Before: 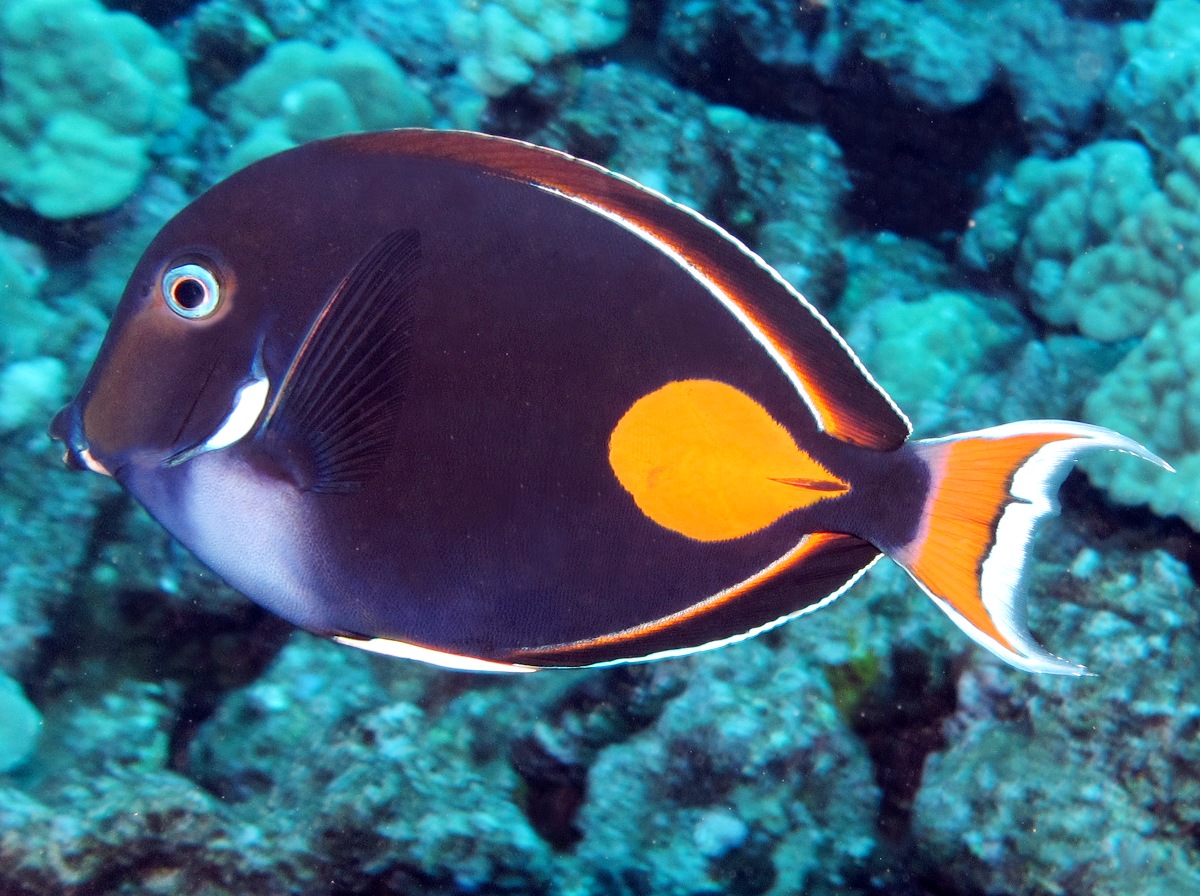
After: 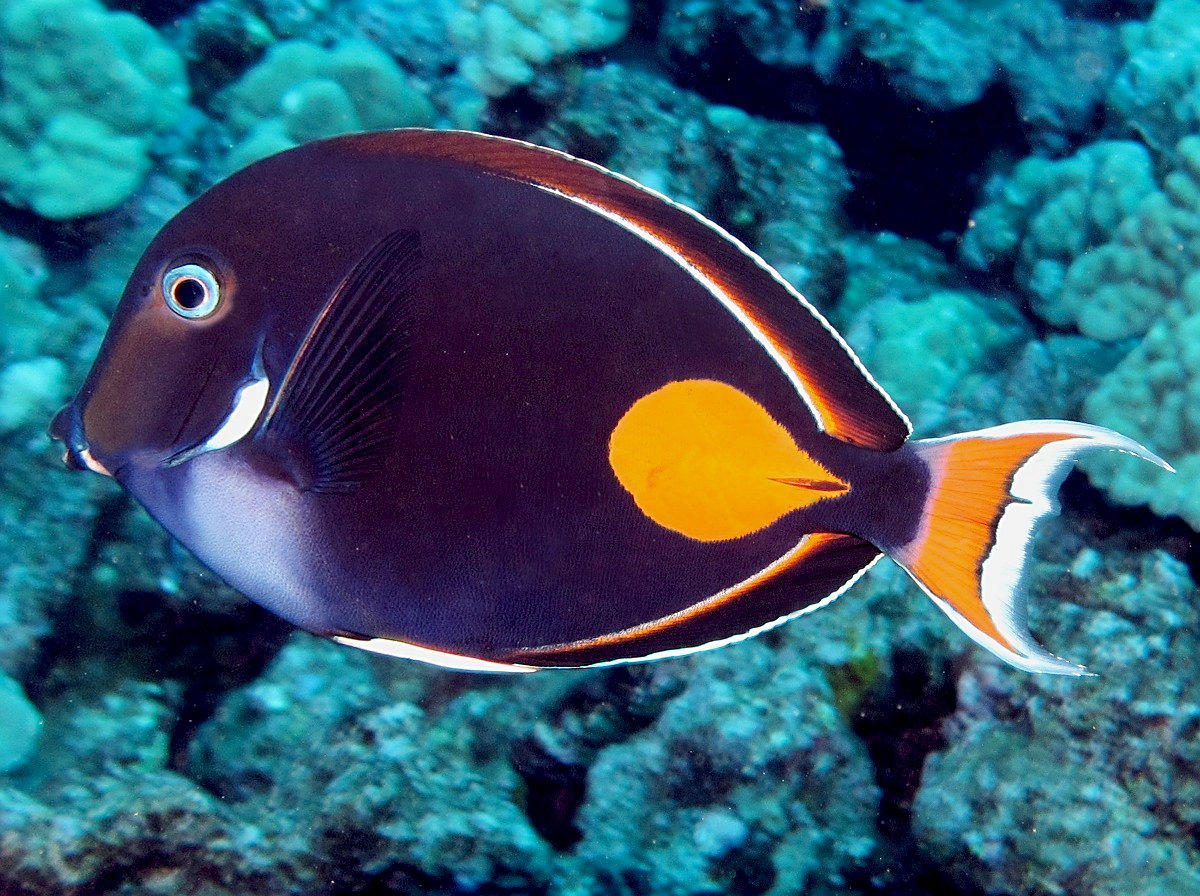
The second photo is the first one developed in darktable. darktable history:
sharpen: on, module defaults
exposure: black level correction 0.009, exposure -0.159 EV, compensate highlight preservation false
